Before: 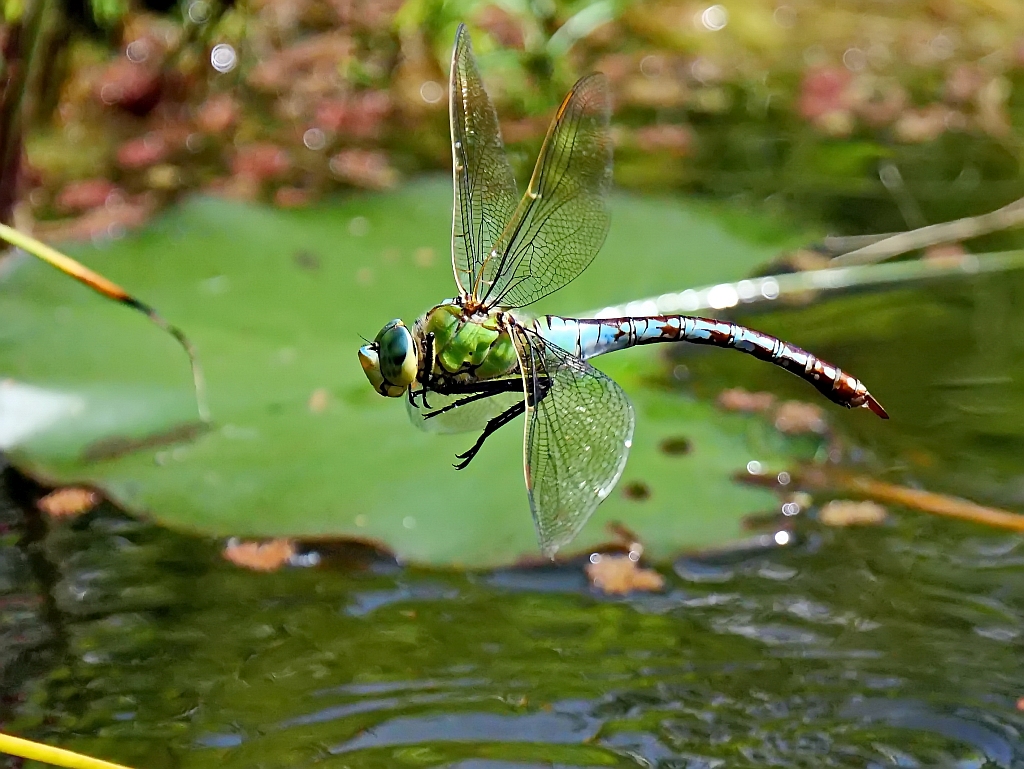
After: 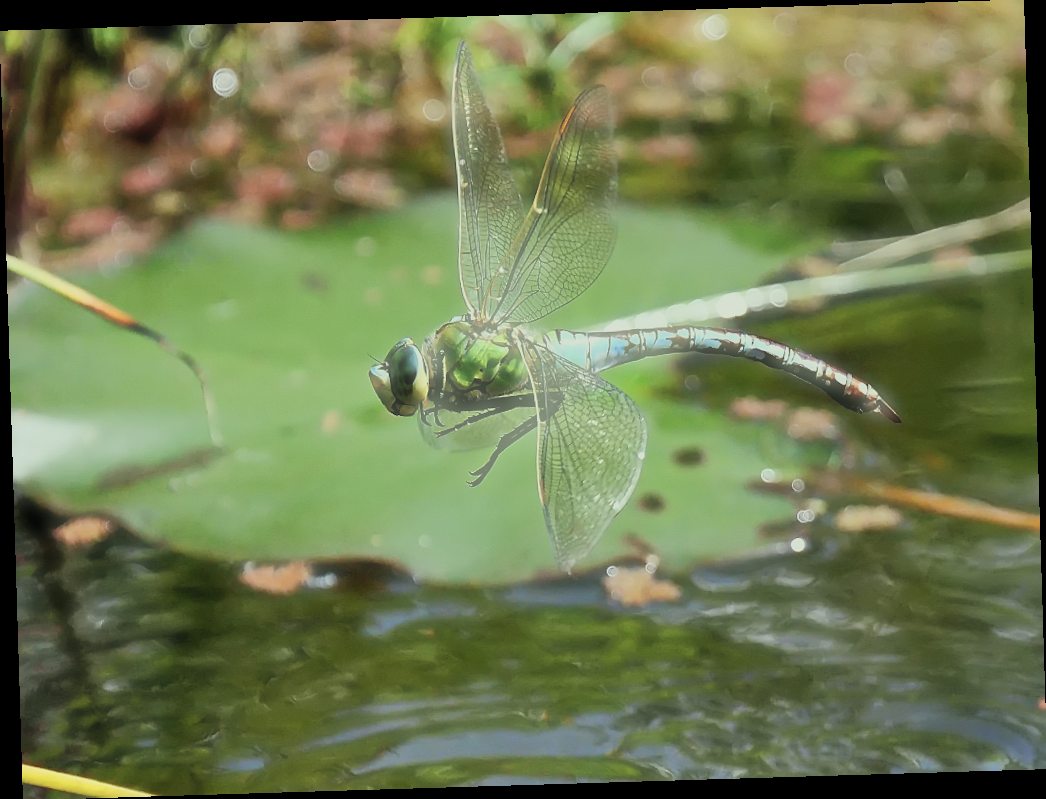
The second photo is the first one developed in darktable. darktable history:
haze removal: strength -0.9, distance 0.225, compatibility mode true, adaptive false
rotate and perspective: rotation -1.75°, automatic cropping off
